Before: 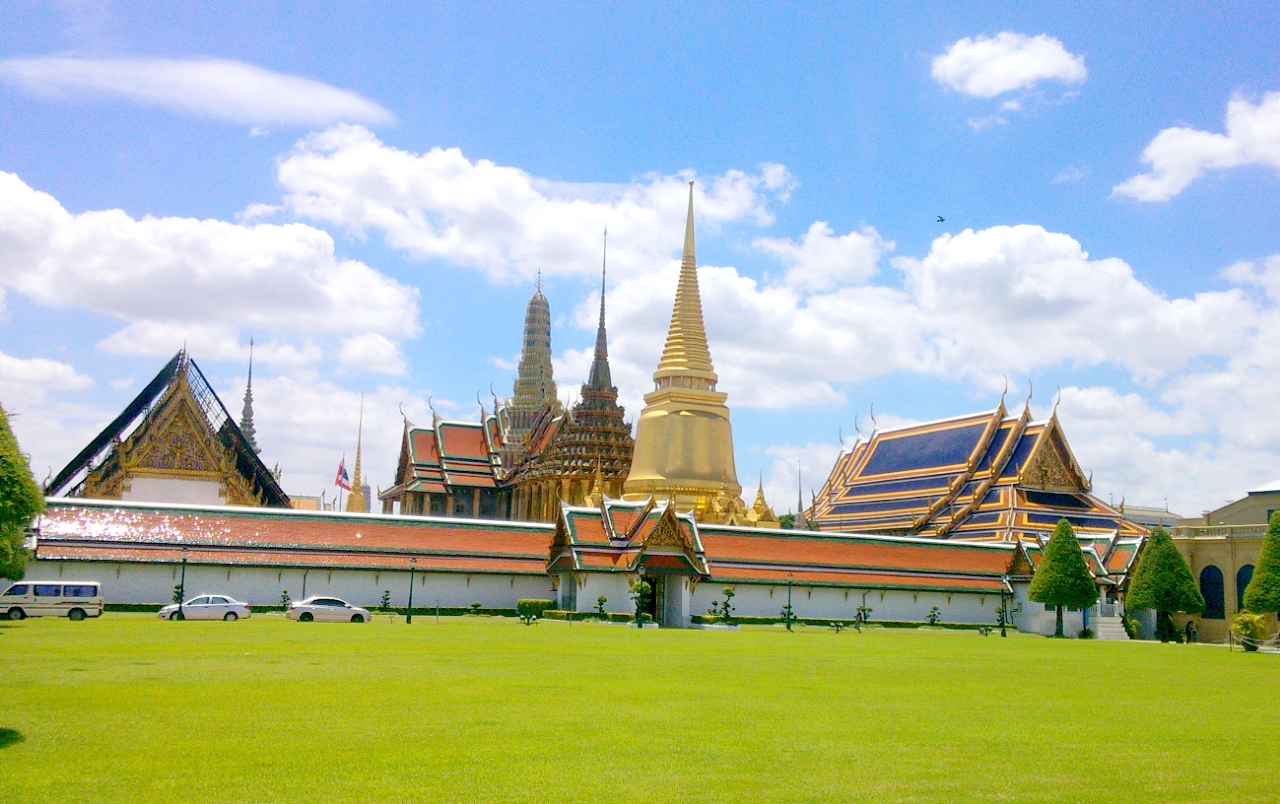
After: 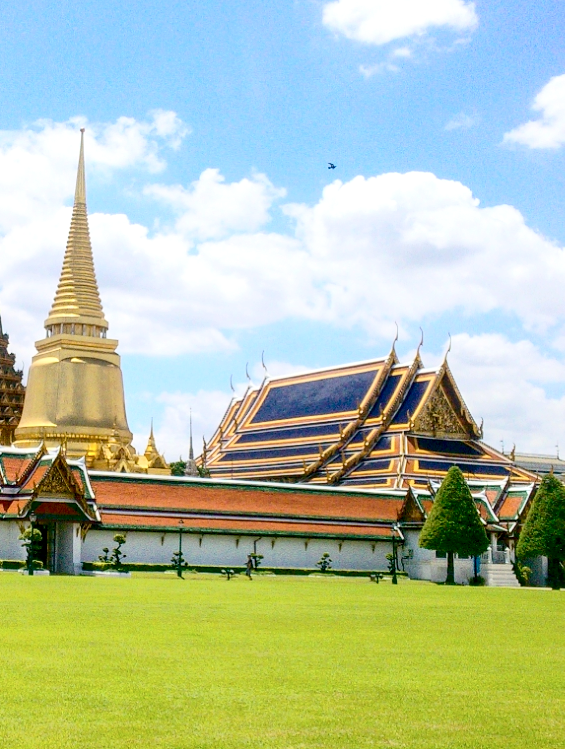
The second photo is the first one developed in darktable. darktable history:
local contrast: on, module defaults
crop: left 47.628%, top 6.643%, right 7.874%
contrast brightness saturation: contrast 0.28
